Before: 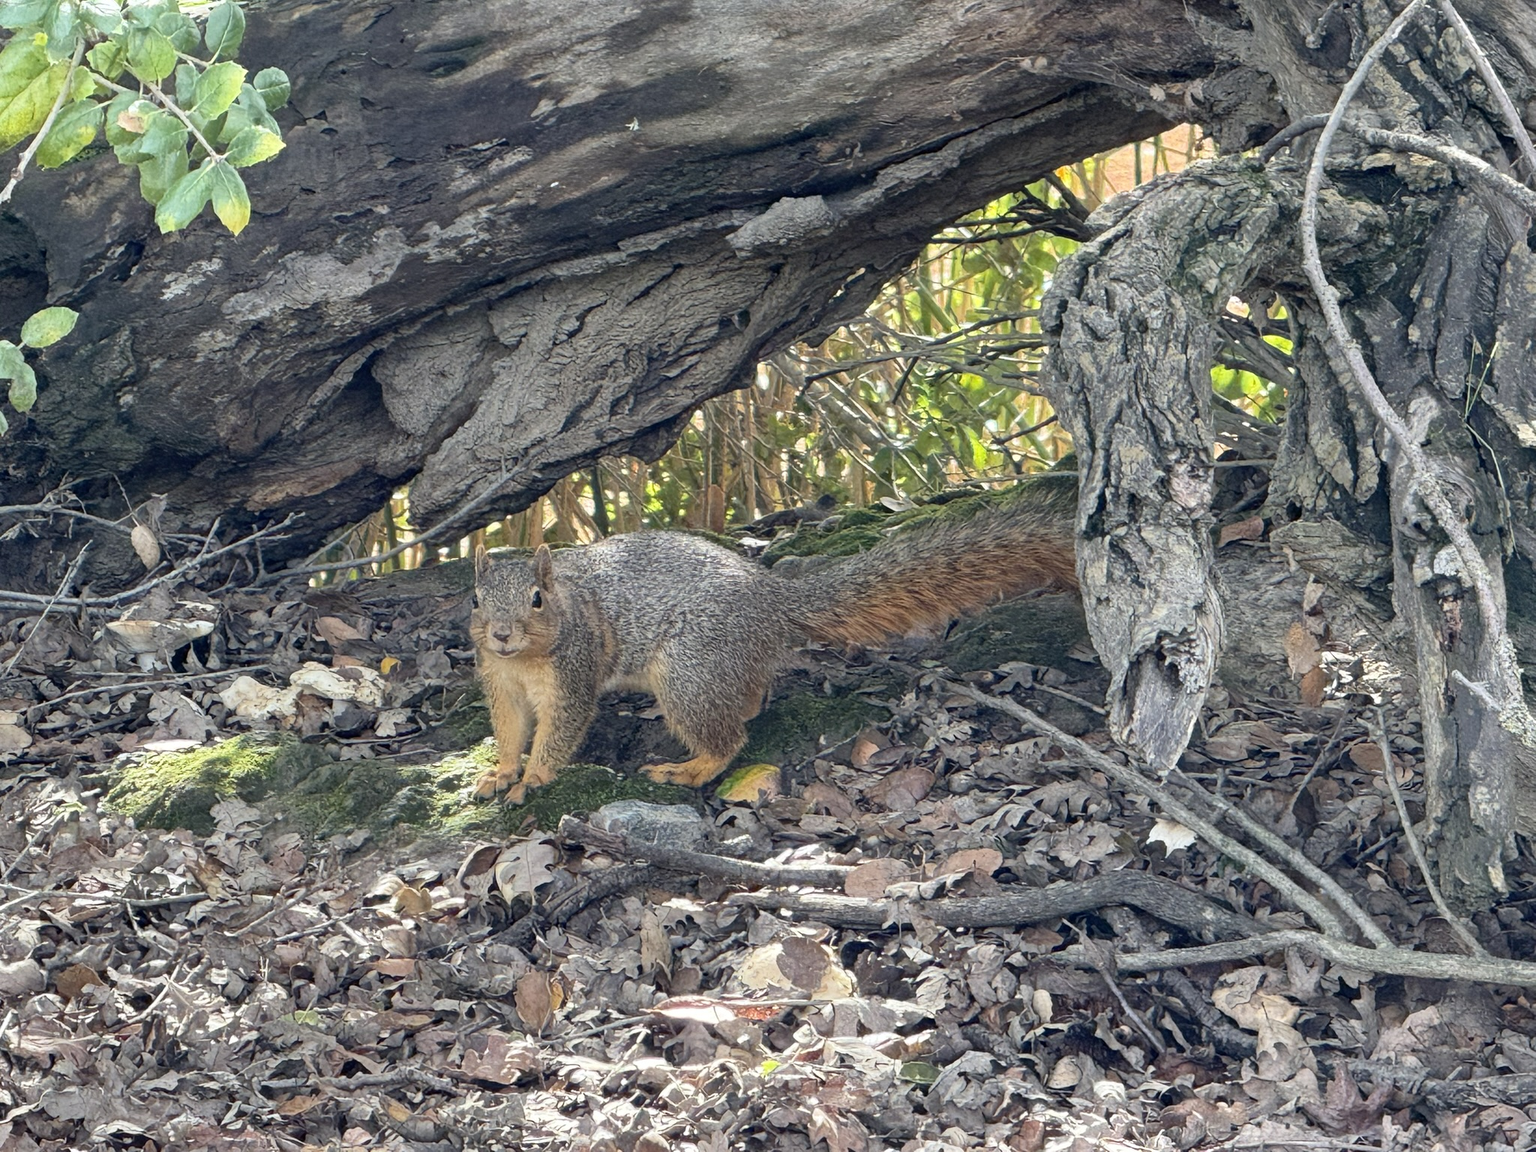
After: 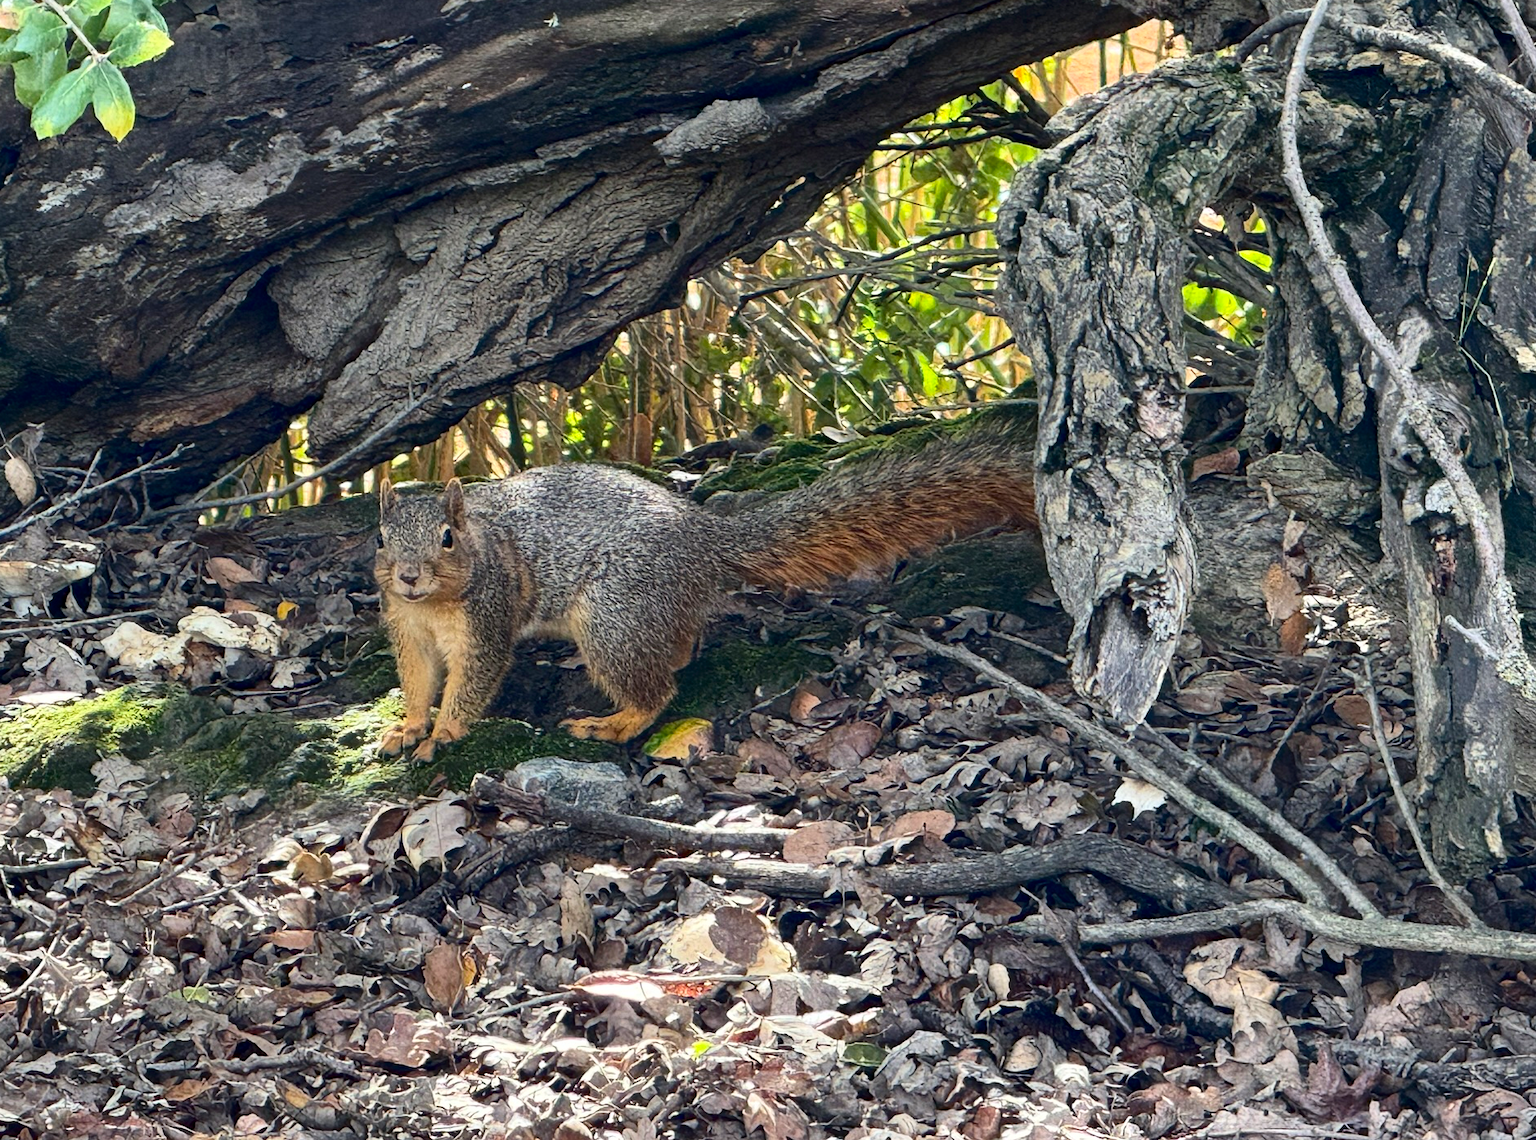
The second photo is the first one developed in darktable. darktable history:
crop and rotate: left 8.262%, top 9.226%
contrast brightness saturation: contrast 0.19, brightness -0.11, saturation 0.21
